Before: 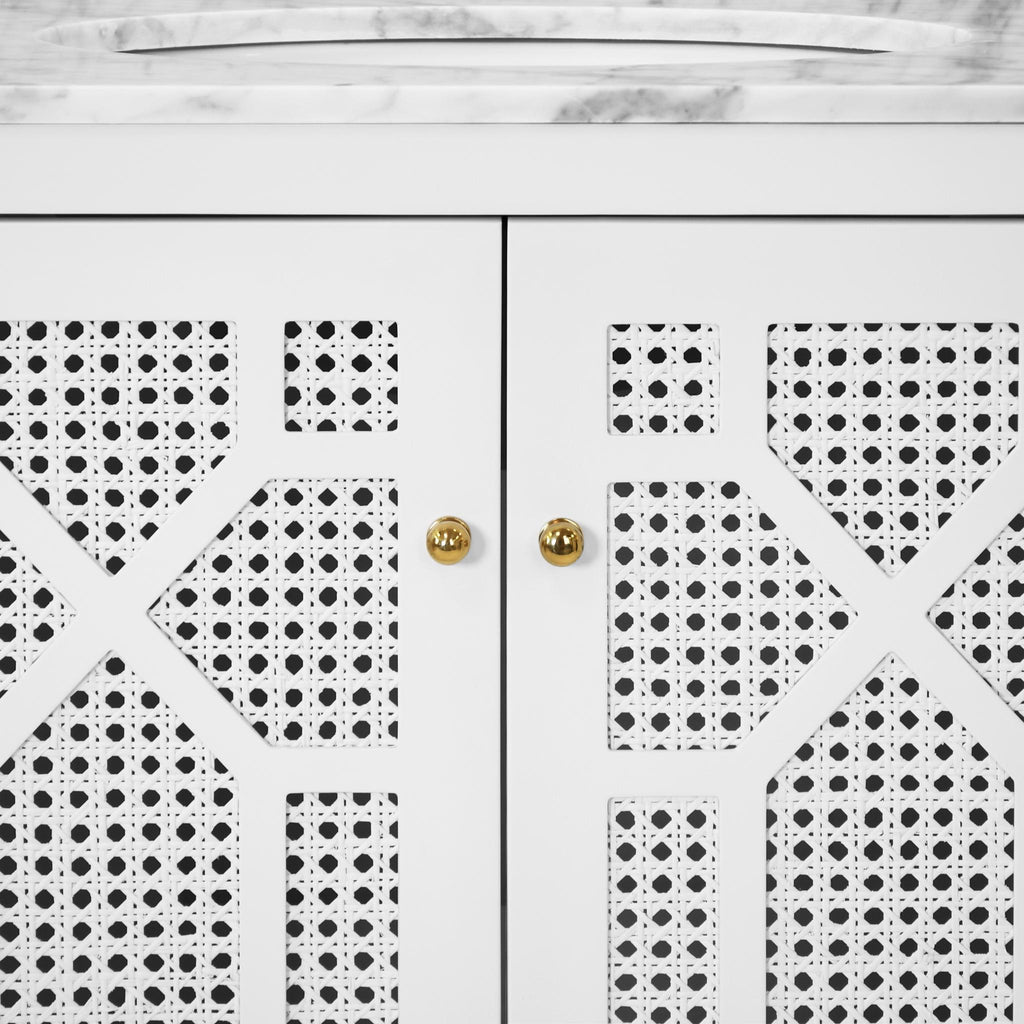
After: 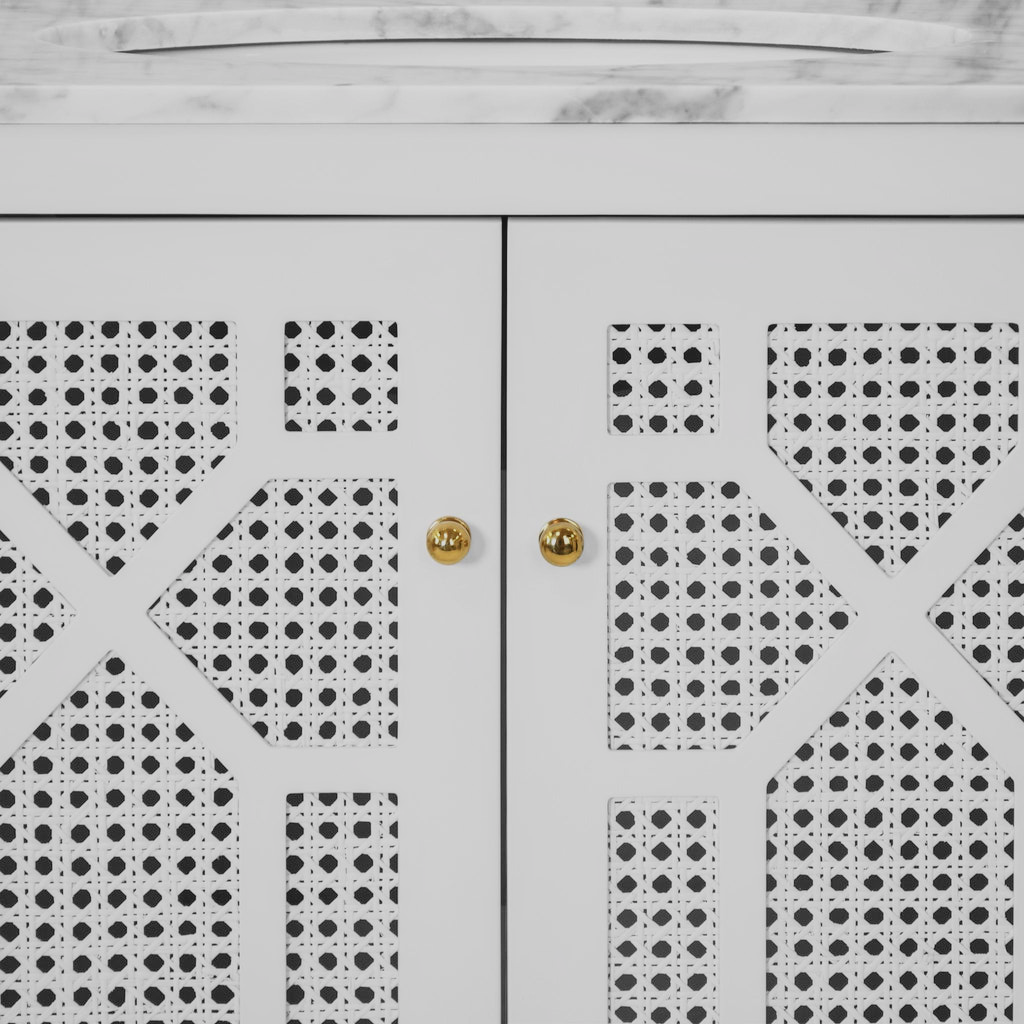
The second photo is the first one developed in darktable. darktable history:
filmic rgb: middle gray luminance 18.29%, black relative exposure -11.25 EV, white relative exposure 3.75 EV, target black luminance 0%, hardness 5.85, latitude 56.54%, contrast 0.964, shadows ↔ highlights balance 49.95%, color science v6 (2022)
local contrast: detail 109%
